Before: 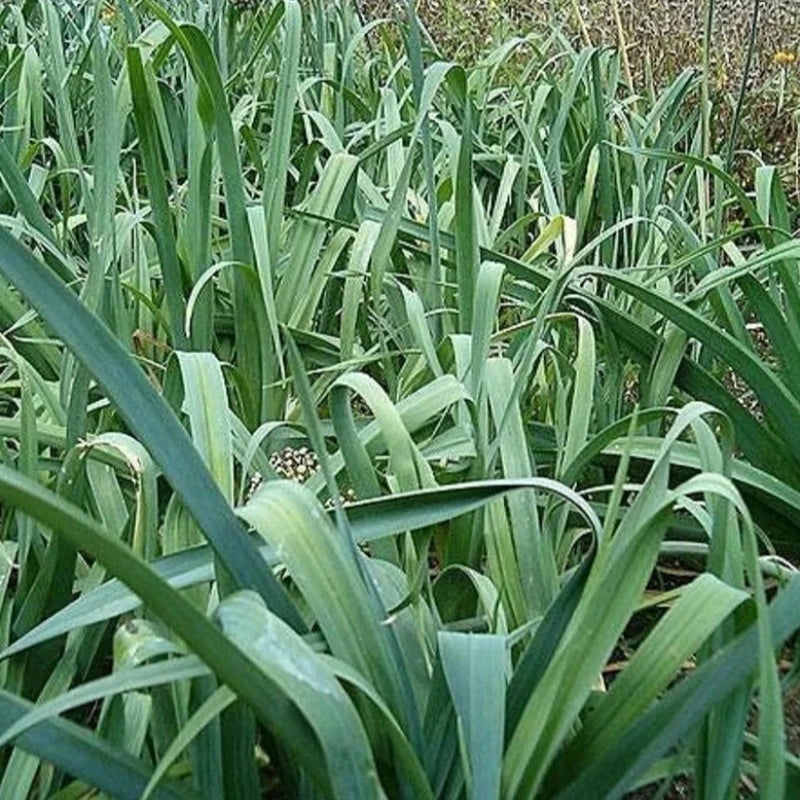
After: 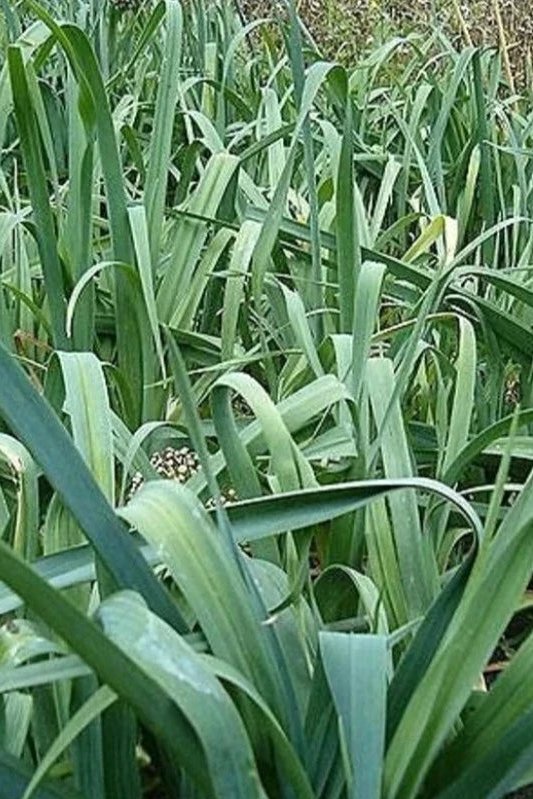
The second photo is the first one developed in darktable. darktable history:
tone equalizer: on, module defaults
crop and rotate: left 15.055%, right 18.278%
